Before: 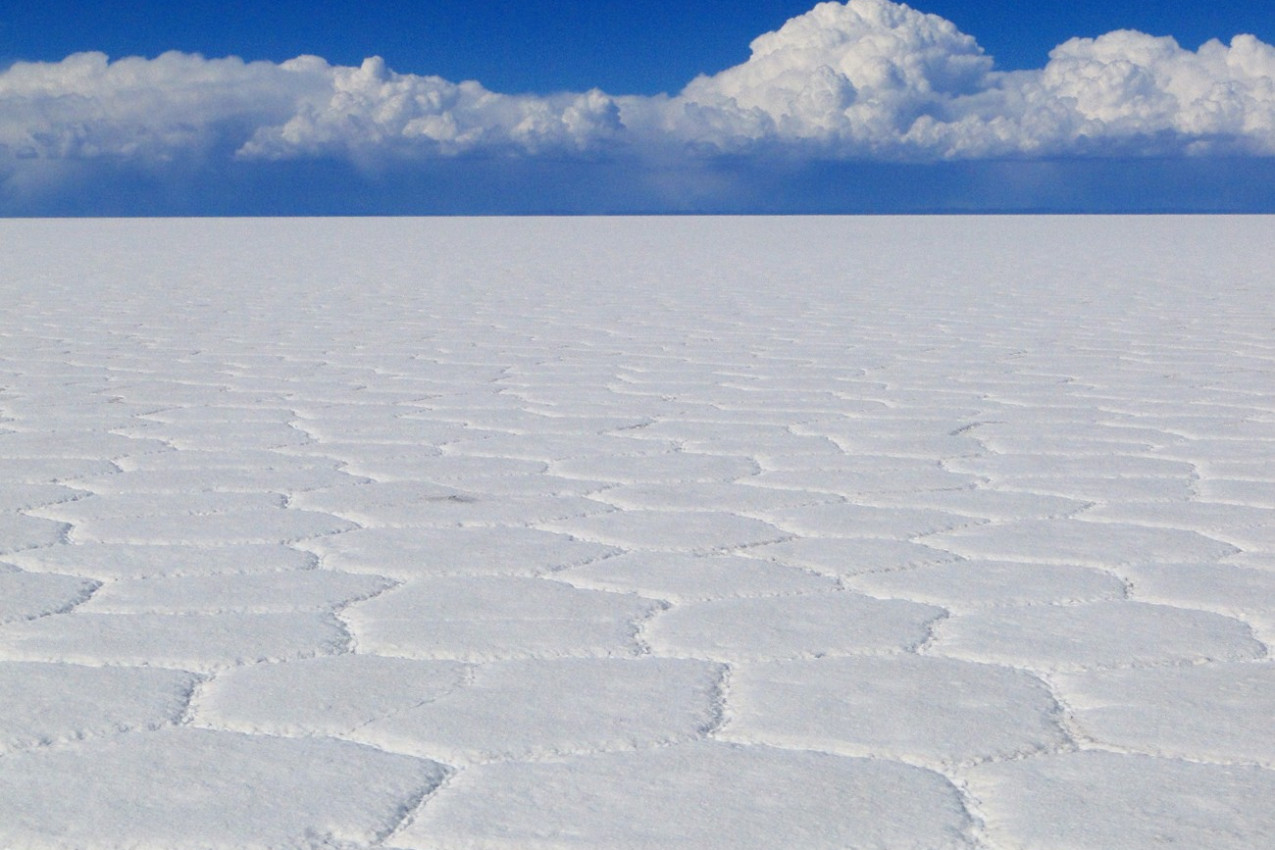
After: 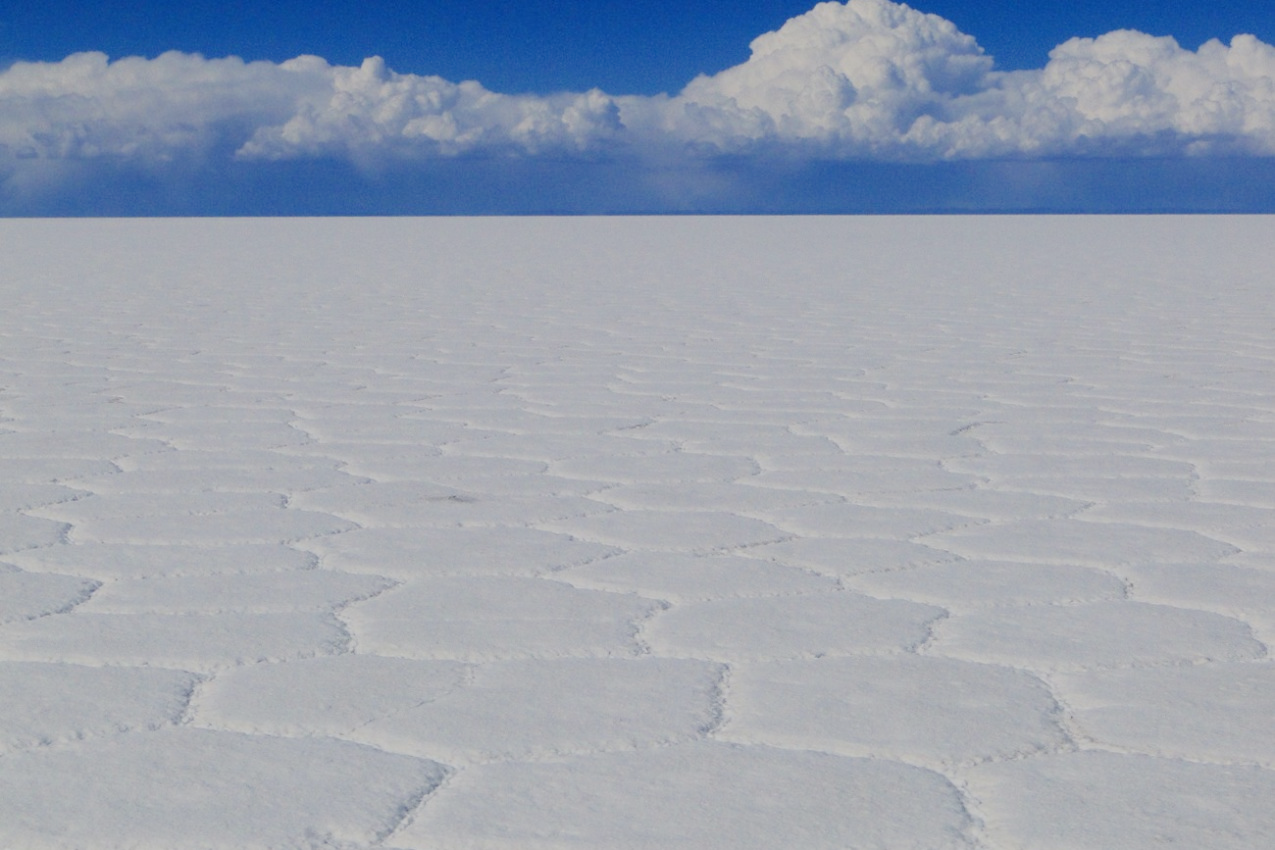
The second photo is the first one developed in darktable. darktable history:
filmic rgb: black relative exposure -6.98 EV, white relative exposure 5.63 EV, hardness 2.86
exposure: compensate highlight preservation false
